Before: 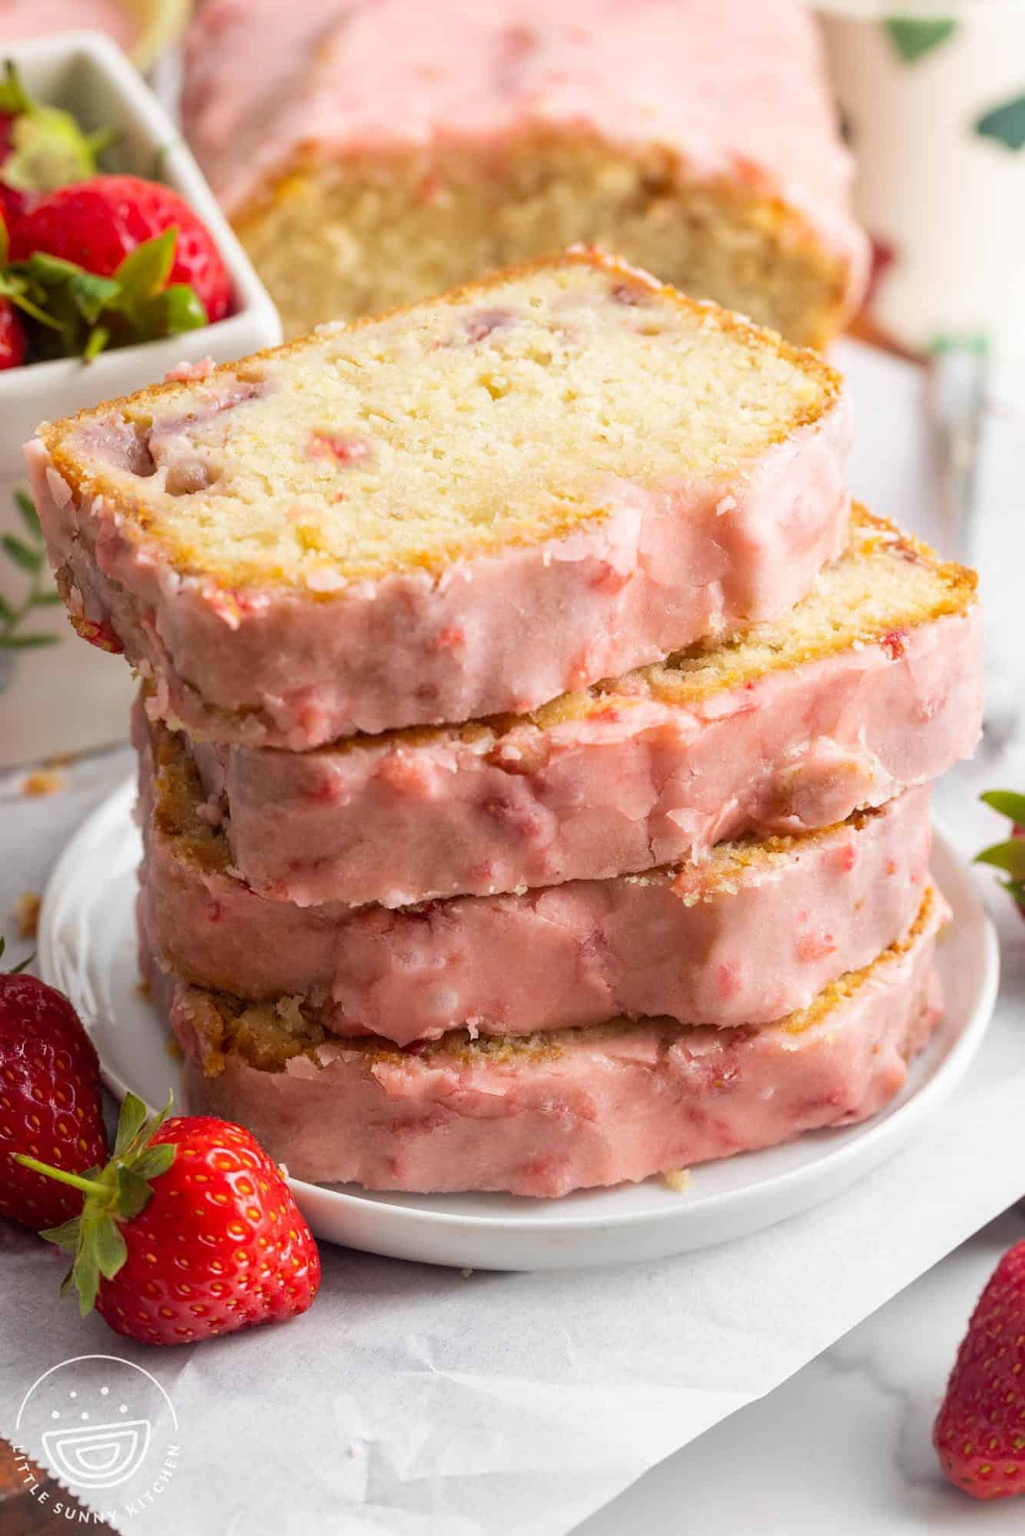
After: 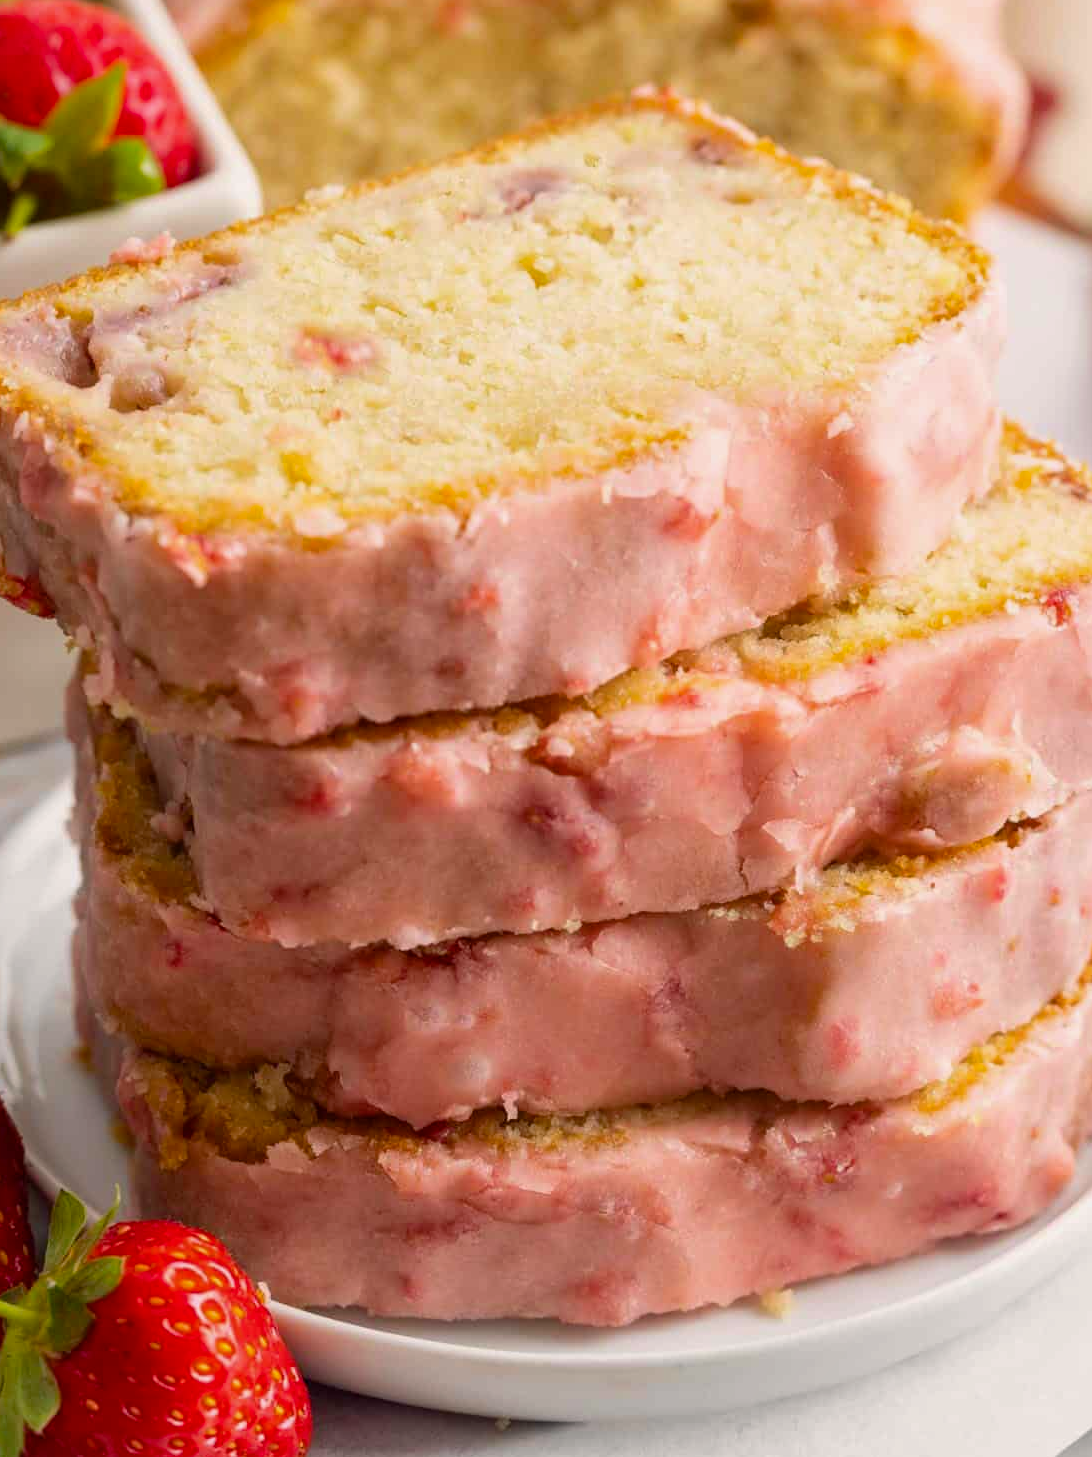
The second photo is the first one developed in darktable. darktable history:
exposure: exposure -0.153 EV, compensate highlight preservation false
color balance rgb: power › hue 328.84°, highlights gain › chroma 1.517%, highlights gain › hue 312.28°, linear chroma grading › shadows -2.381%, linear chroma grading › highlights -13.976%, linear chroma grading › global chroma -9.824%, linear chroma grading › mid-tones -9.708%, perceptual saturation grading › global saturation 30.732%, global vibrance 20%
crop: left 7.934%, top 11.697%, right 10.18%, bottom 15.432%
color correction: highlights a* -4.31, highlights b* 6.61
tone equalizer: -8 EV 0.087 EV
